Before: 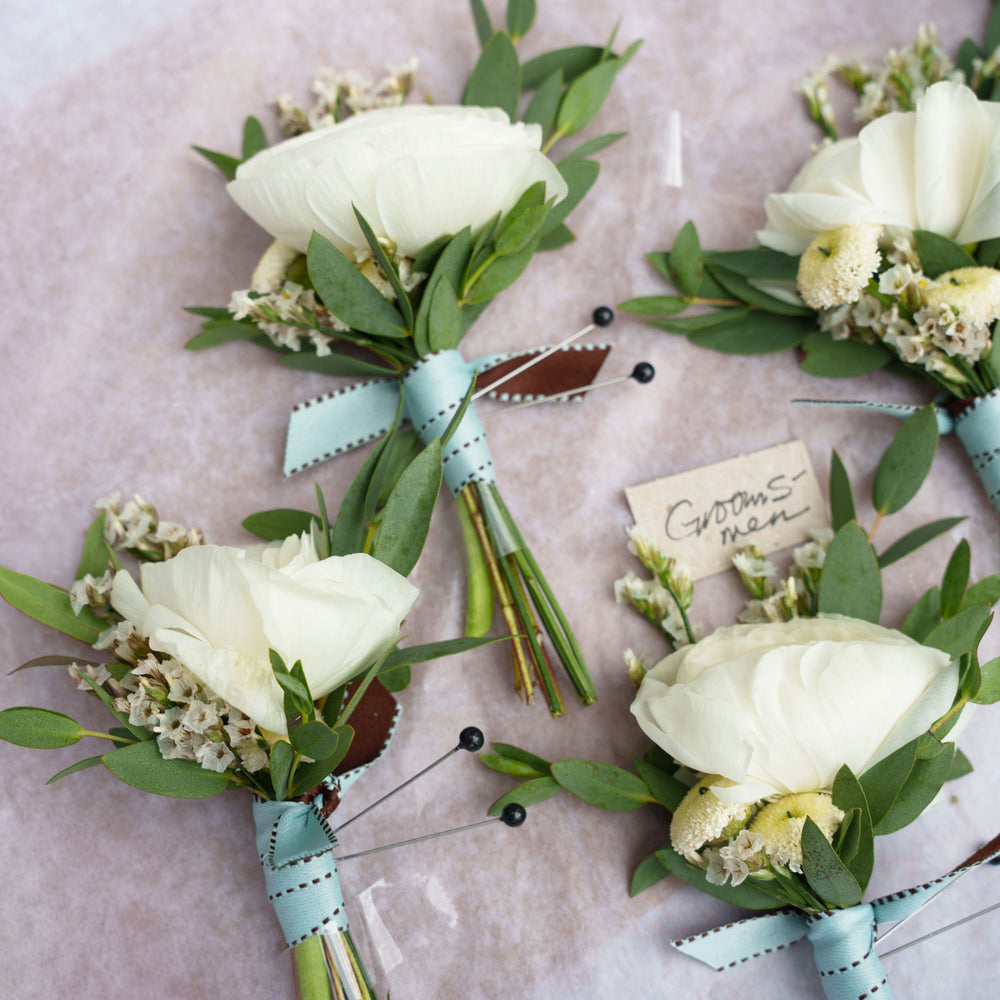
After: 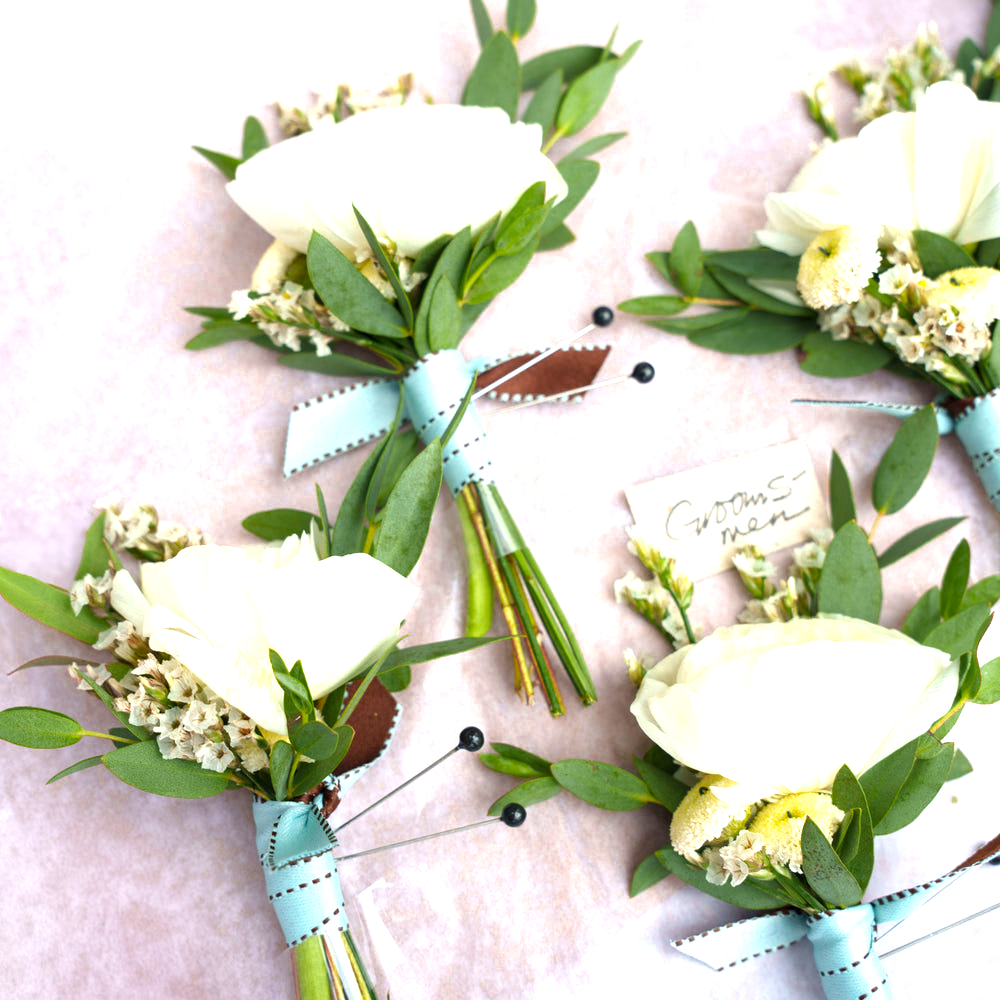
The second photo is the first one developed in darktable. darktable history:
color balance rgb: perceptual saturation grading › global saturation 0.765%, global vibrance 23.795%
exposure: black level correction 0.001, exposure 1.049 EV, compensate highlight preservation false
color zones: curves: ch0 [(0, 0.465) (0.092, 0.596) (0.289, 0.464) (0.429, 0.453) (0.571, 0.464) (0.714, 0.455) (0.857, 0.462) (1, 0.465)]
